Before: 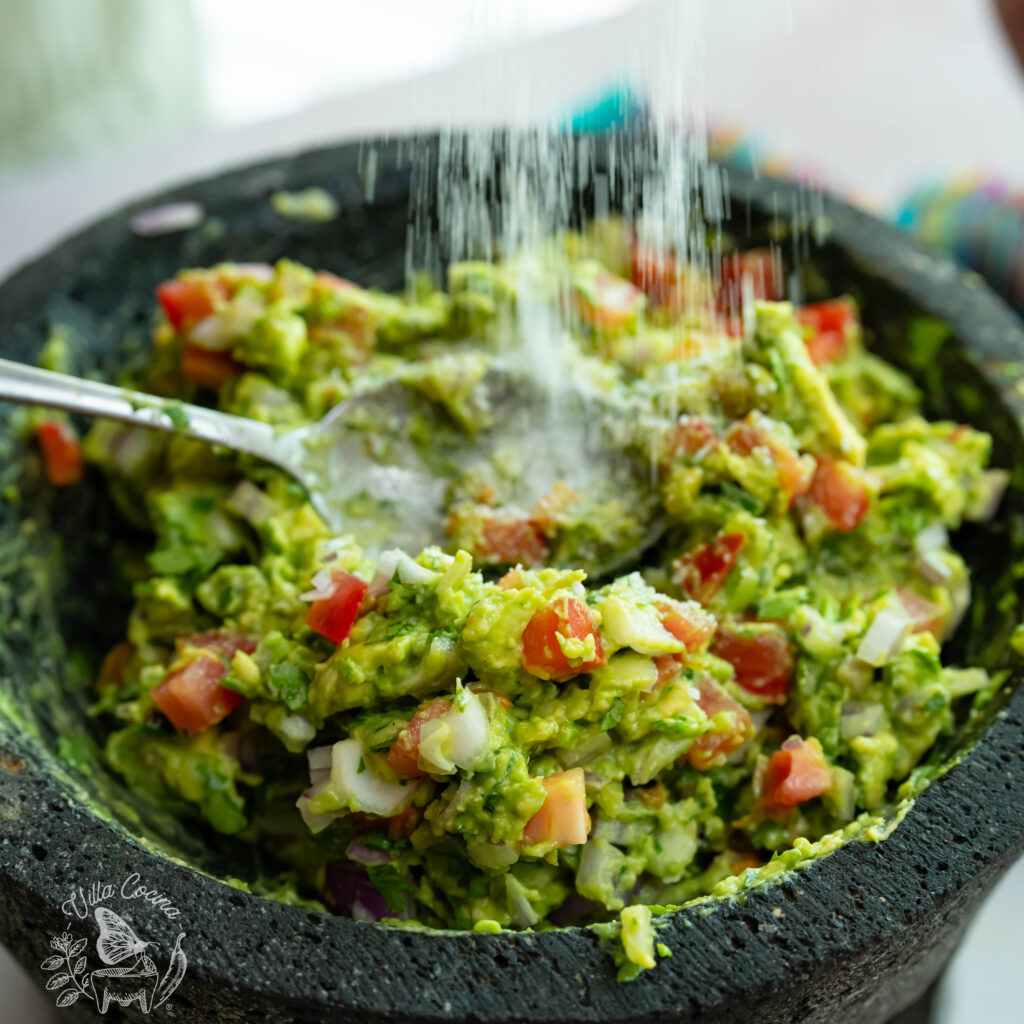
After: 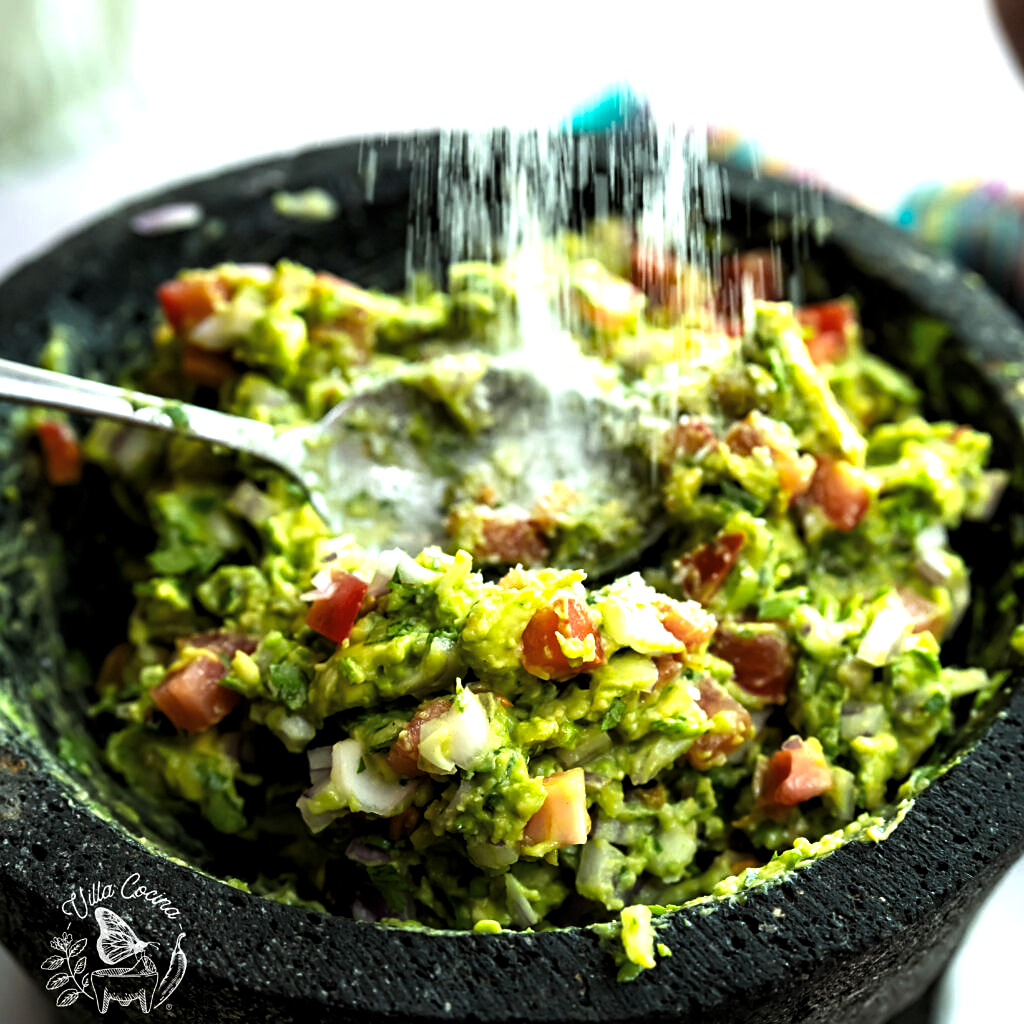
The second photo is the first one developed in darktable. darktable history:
levels: levels [0.044, 0.475, 0.791]
sharpen: radius 1.853, amount 0.396, threshold 1.162
